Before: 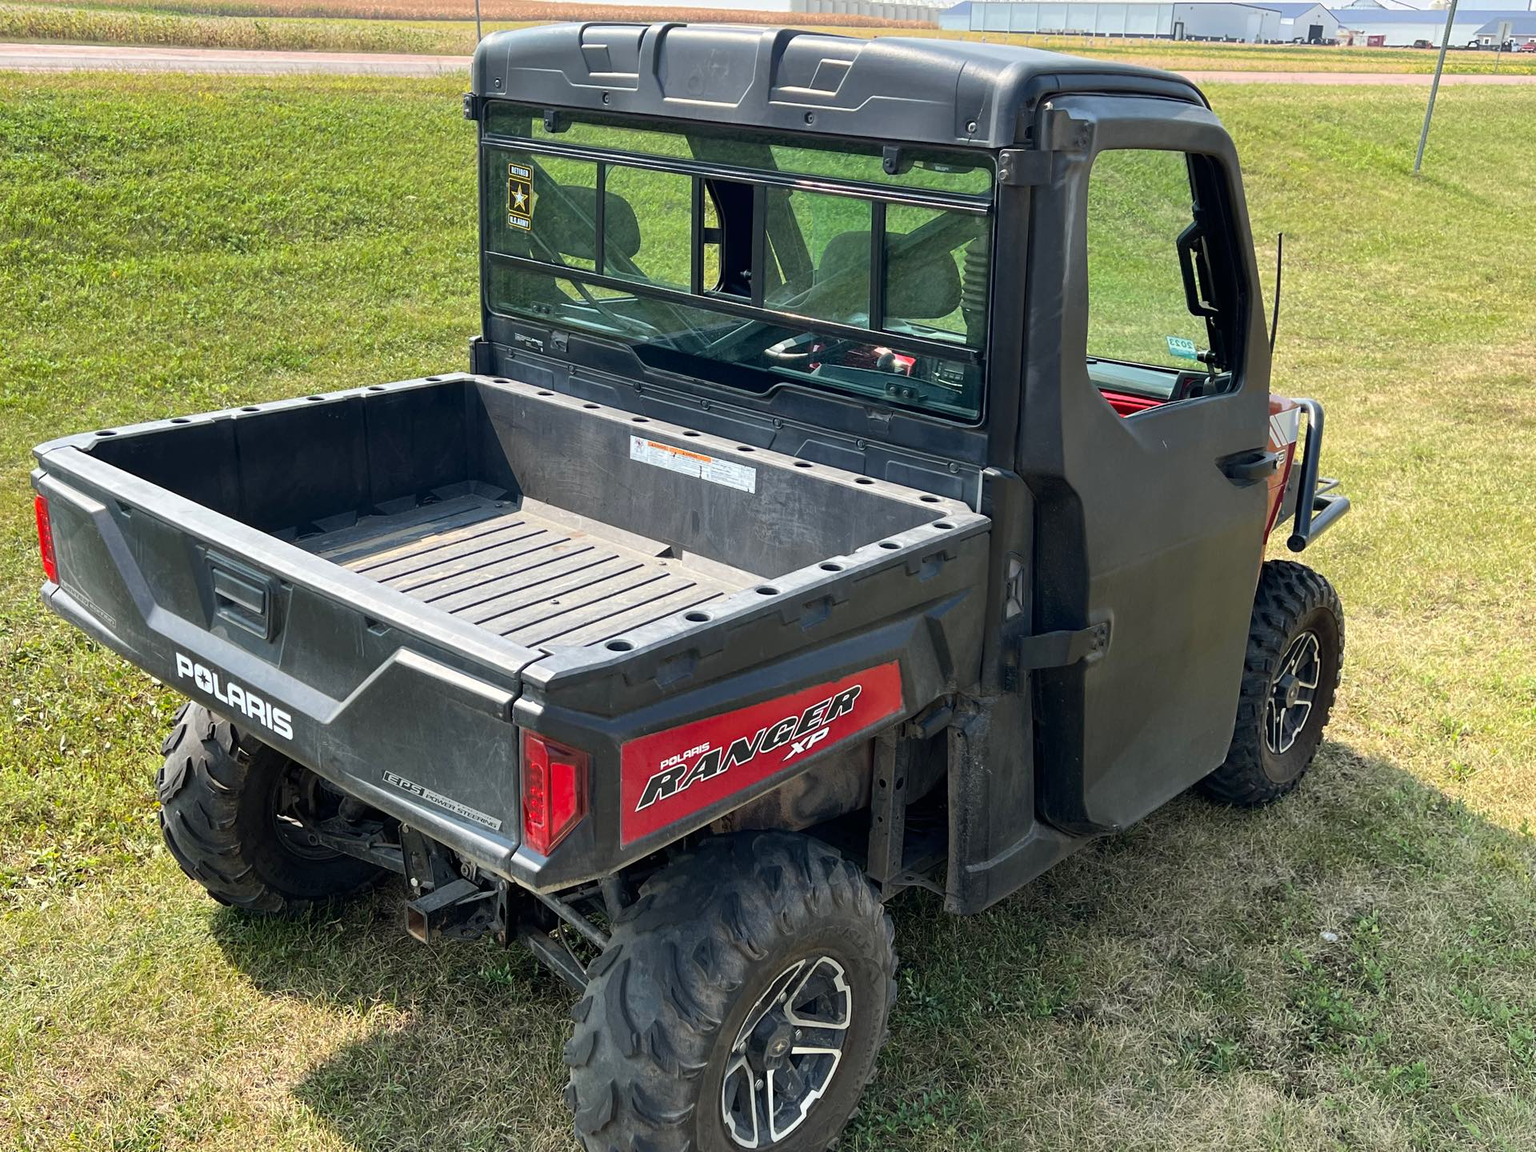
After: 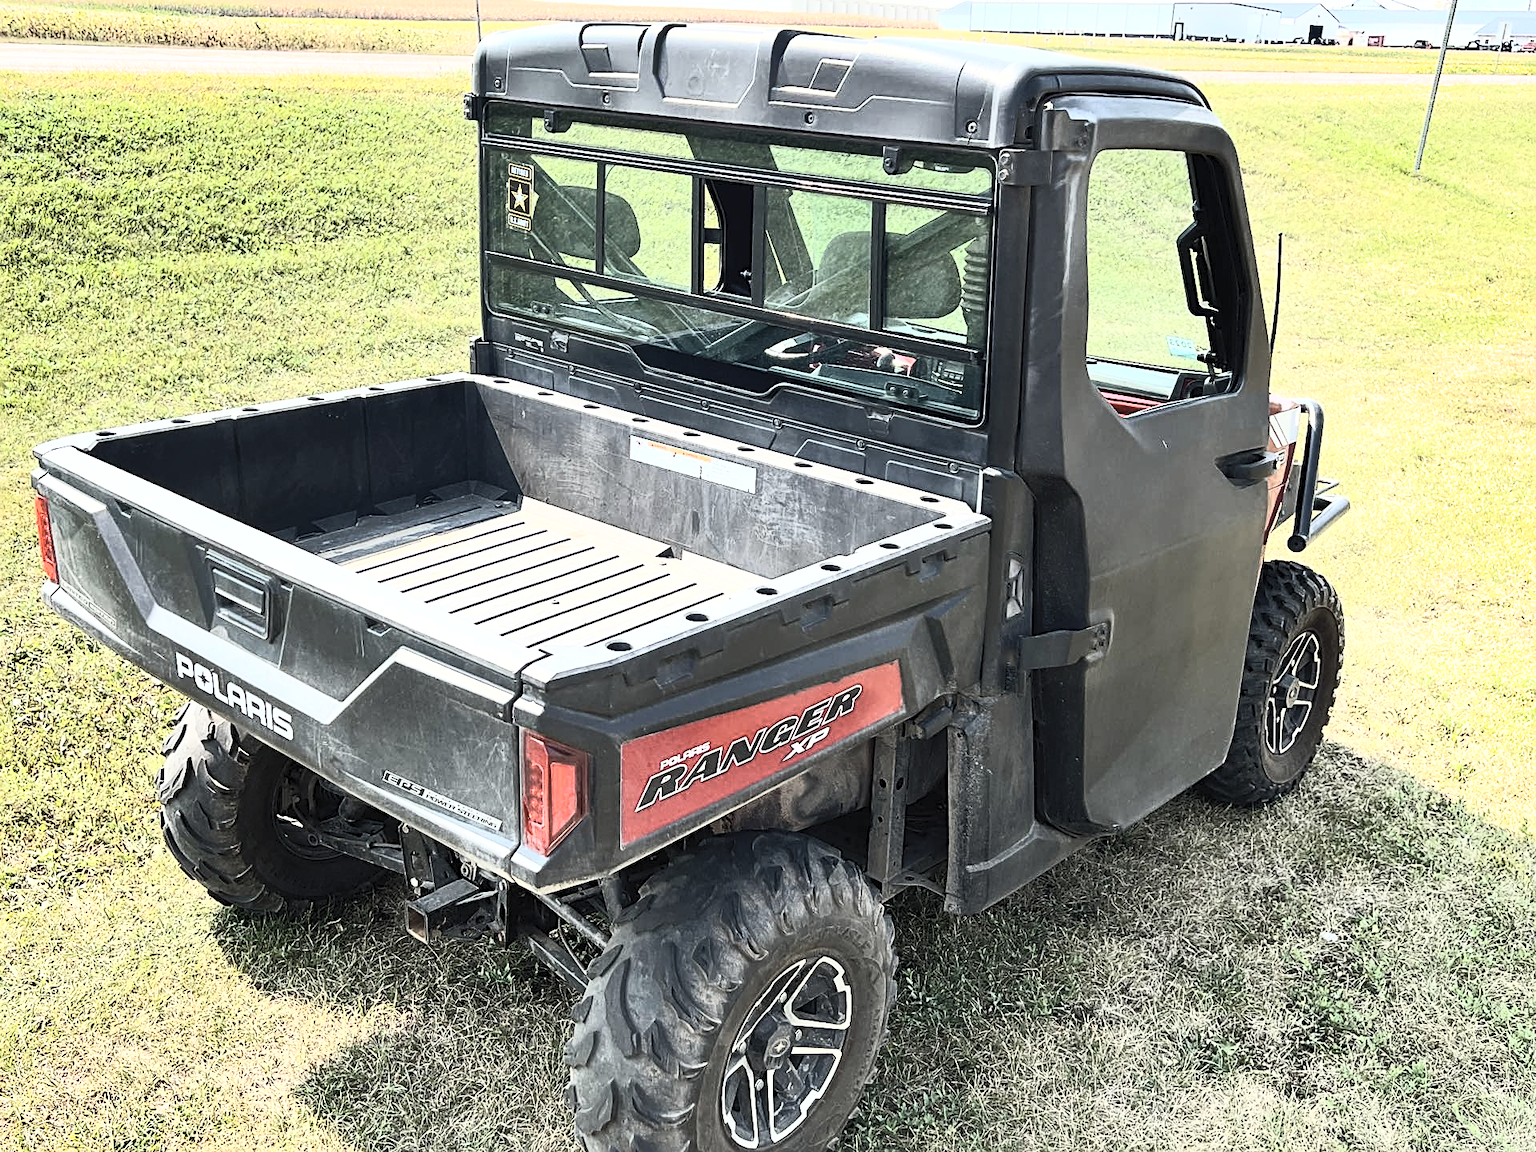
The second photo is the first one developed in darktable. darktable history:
sharpen: on, module defaults
tone equalizer: -8 EV -0.448 EV, -7 EV -0.422 EV, -6 EV -0.355 EV, -5 EV -0.197 EV, -3 EV 0.19 EV, -2 EV 0.303 EV, -1 EV 0.386 EV, +0 EV 0.414 EV
shadows and highlights: shadows 53.14, soften with gaussian
contrast brightness saturation: contrast 0.552, brightness 0.573, saturation -0.339
